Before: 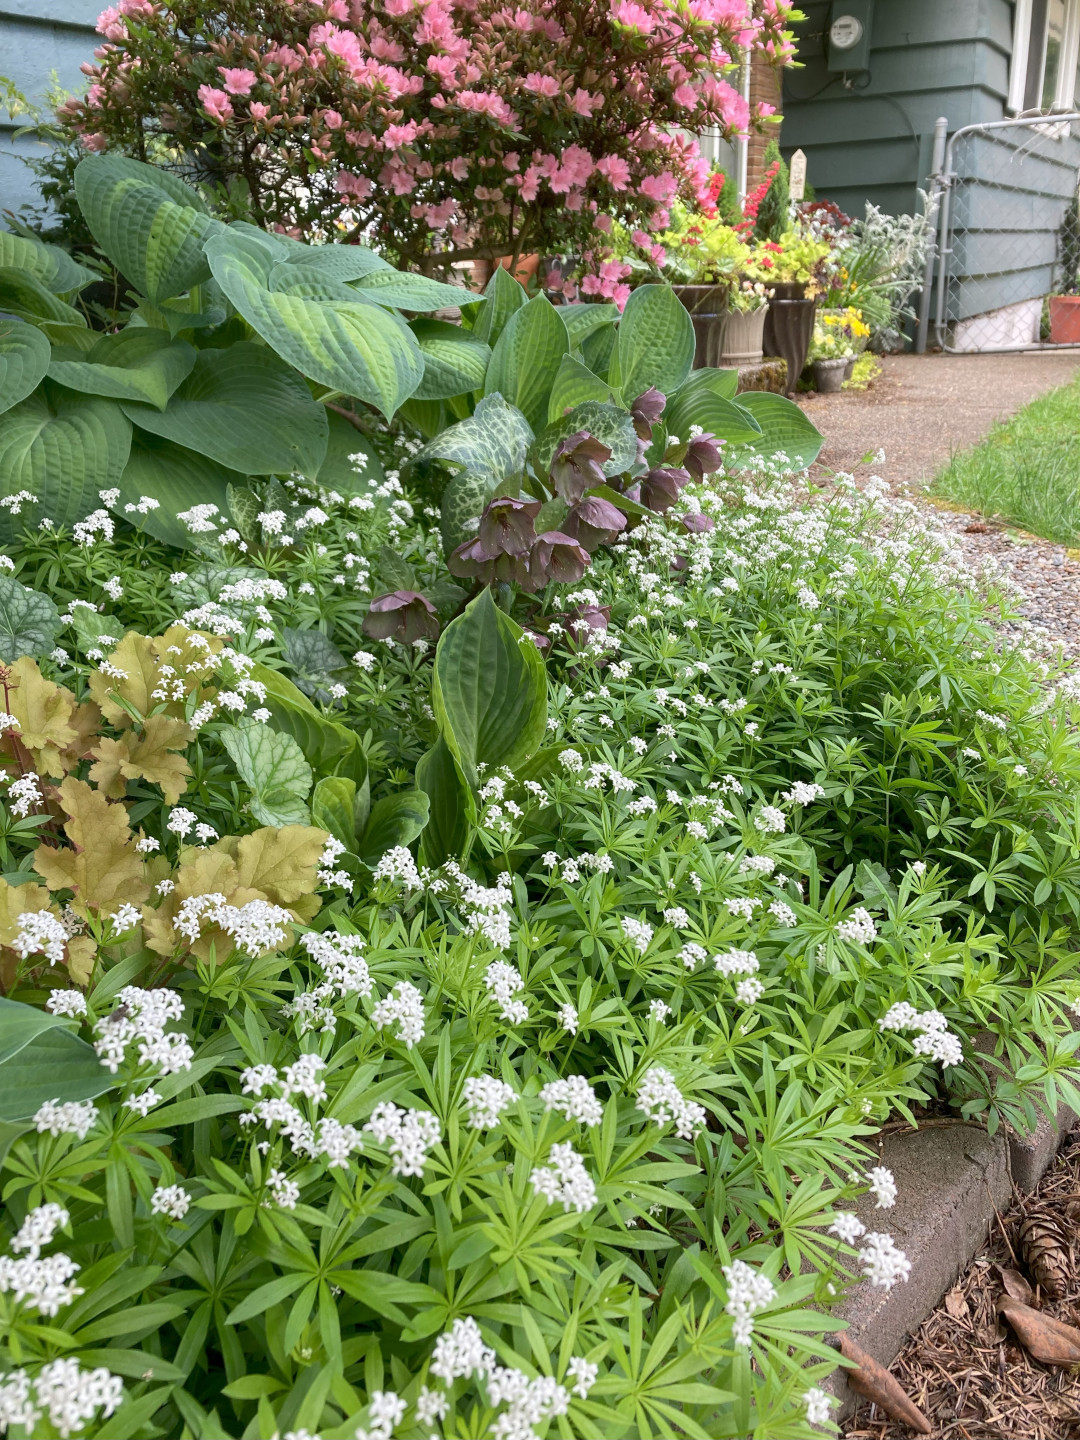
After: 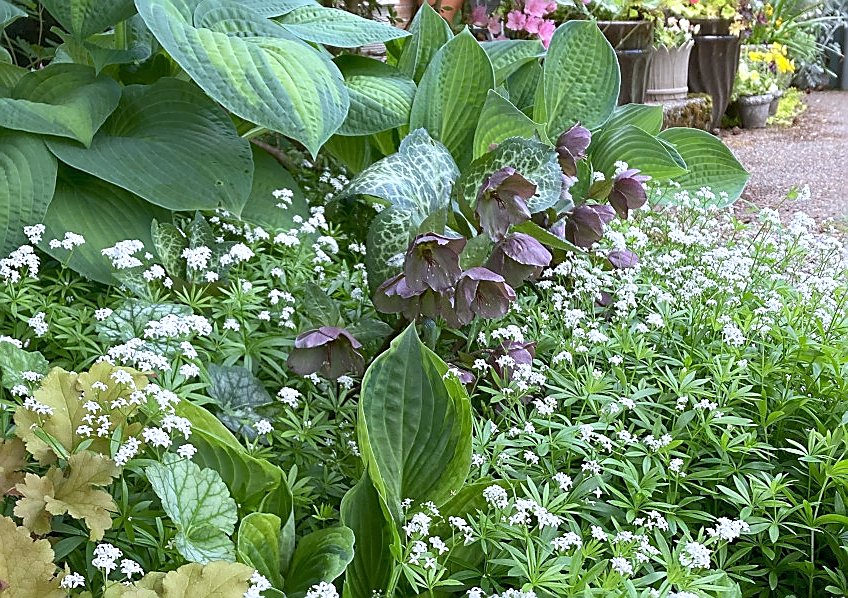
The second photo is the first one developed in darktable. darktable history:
exposure: exposure 0.2 EV, compensate highlight preservation false
sharpen: radius 1.4, amount 1.25, threshold 0.7
white balance: red 0.948, green 1.02, blue 1.176
crop: left 7.036%, top 18.398%, right 14.379%, bottom 40.043%
